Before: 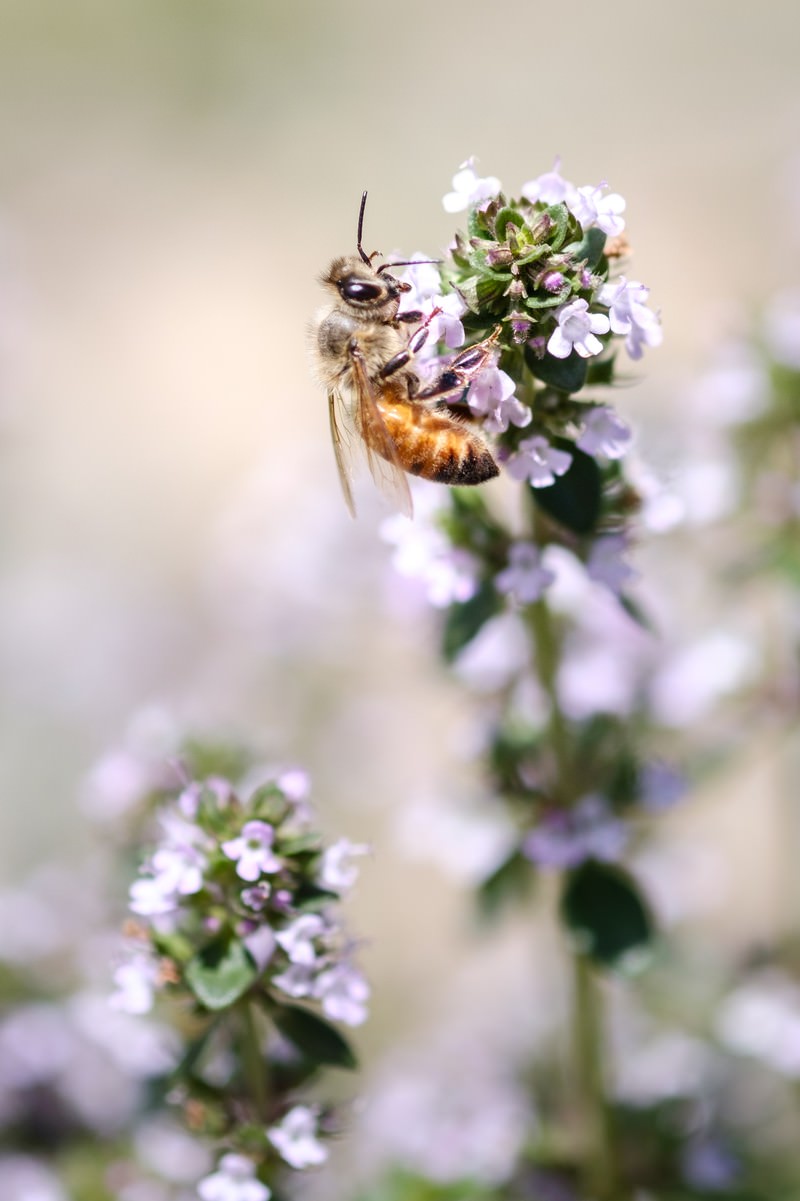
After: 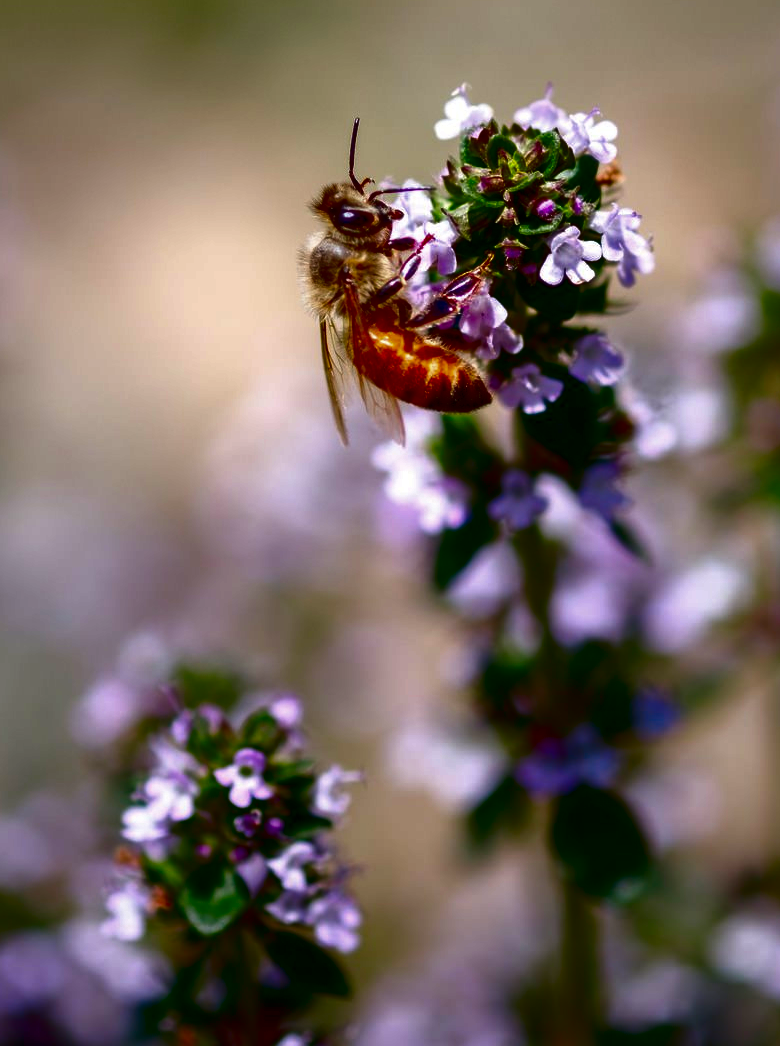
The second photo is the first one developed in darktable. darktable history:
crop: left 1.058%, top 6.114%, right 1.351%, bottom 6.779%
contrast brightness saturation: brightness -0.982, saturation 0.994
